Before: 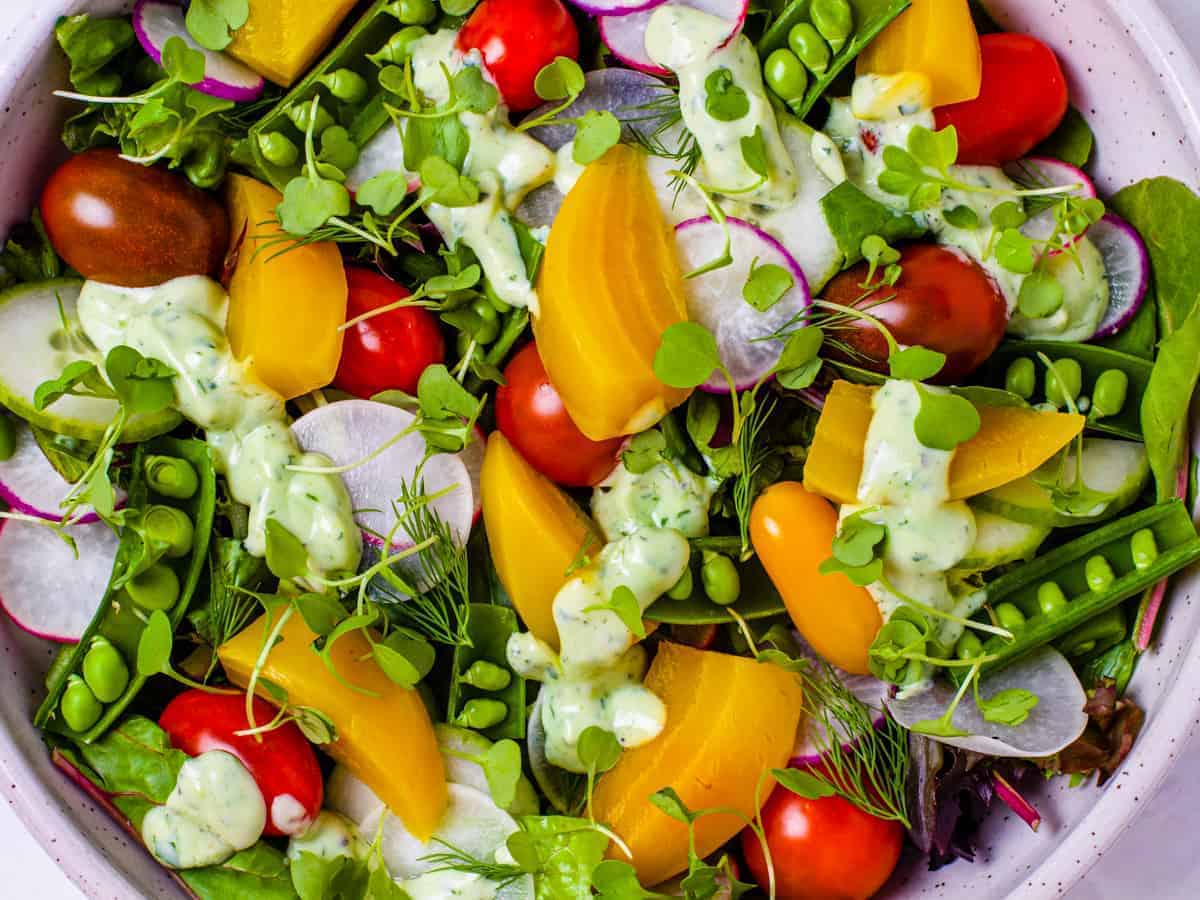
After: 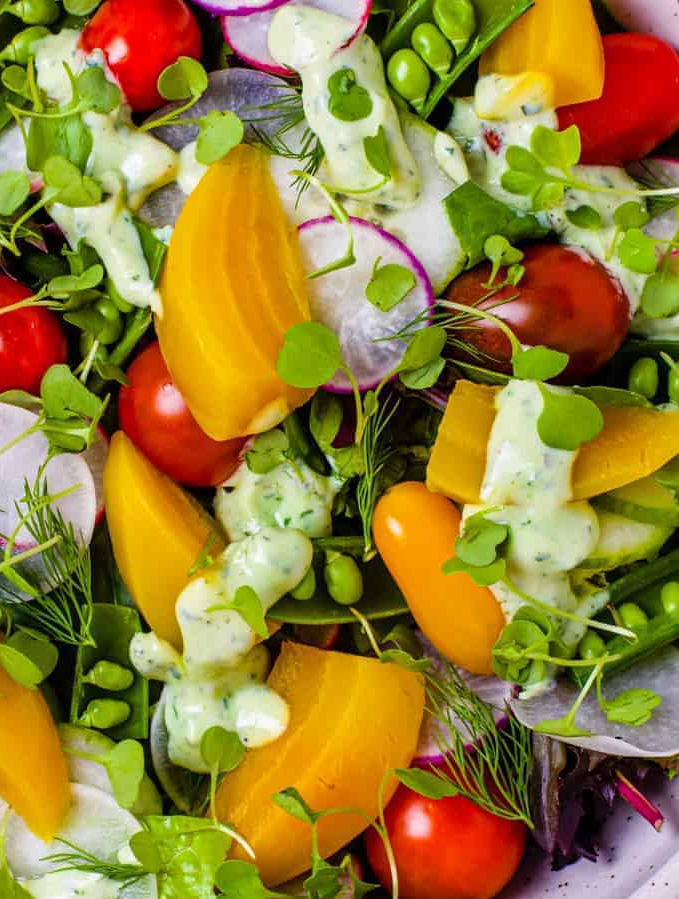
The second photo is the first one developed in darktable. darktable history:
crop: left 31.458%, top 0%, right 11.876%
